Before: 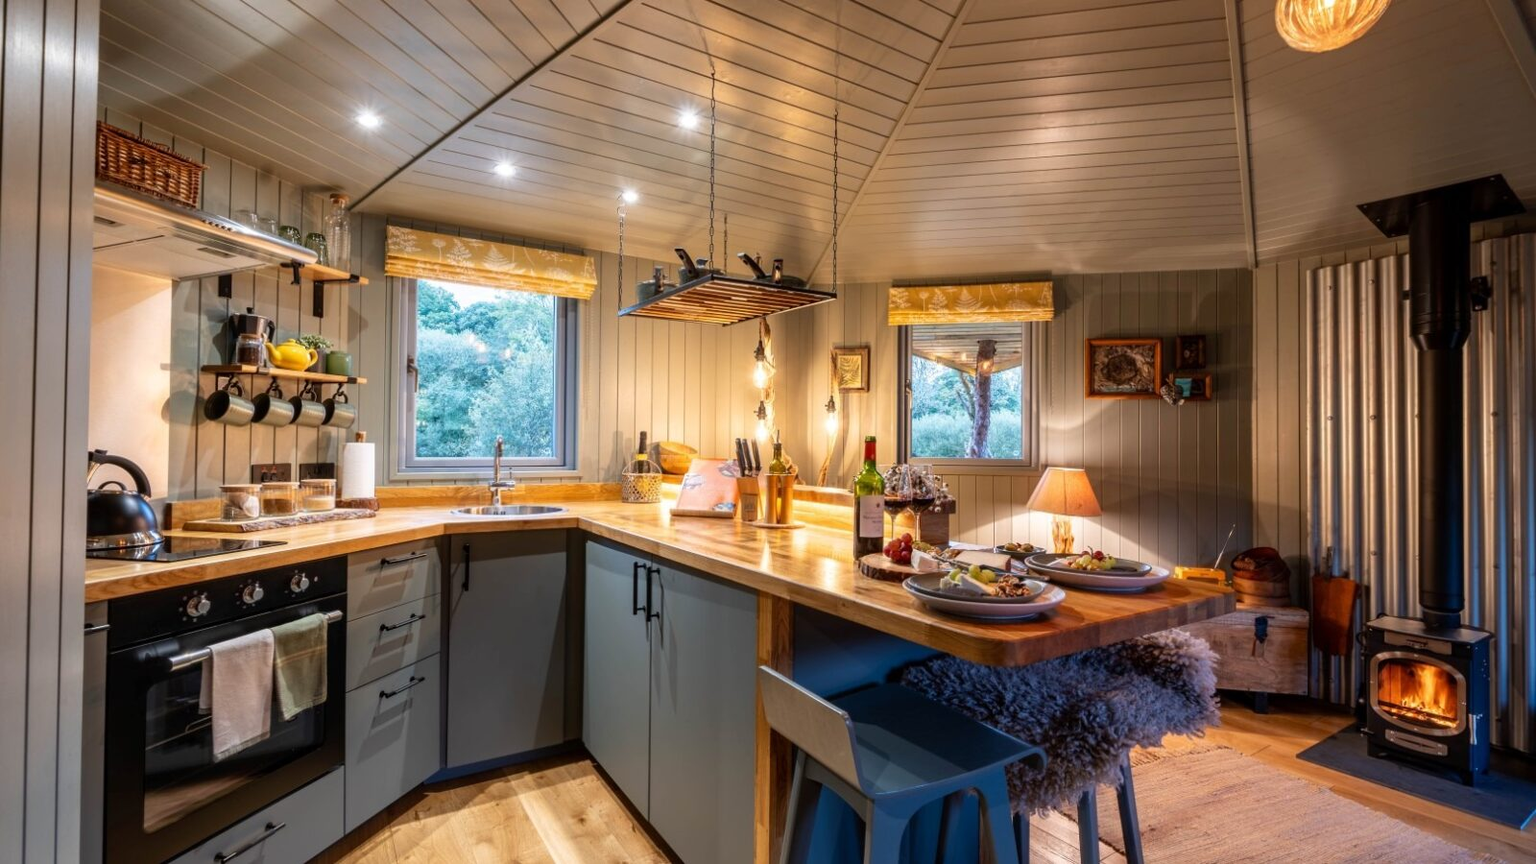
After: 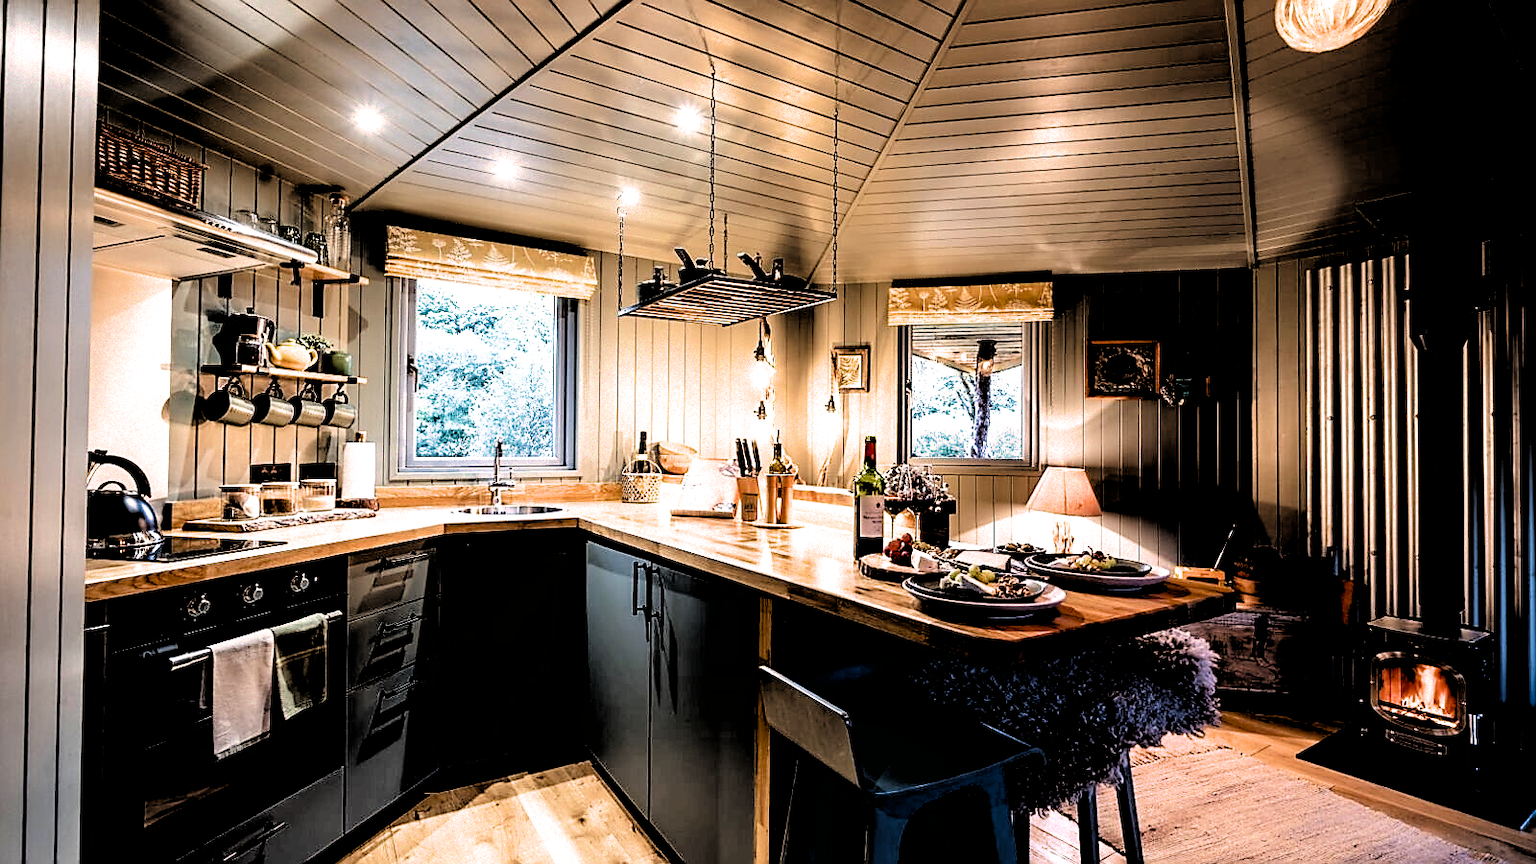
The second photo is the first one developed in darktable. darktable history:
filmic rgb: black relative exposure -1 EV, white relative exposure 2.05 EV, hardness 1.52, contrast 2.25, enable highlight reconstruction true
sharpen: radius 1.4, amount 1.25, threshold 0.7
exposure: black level correction 0.01, exposure 0.014 EV, compensate highlight preservation false
velvia: strength 17%
